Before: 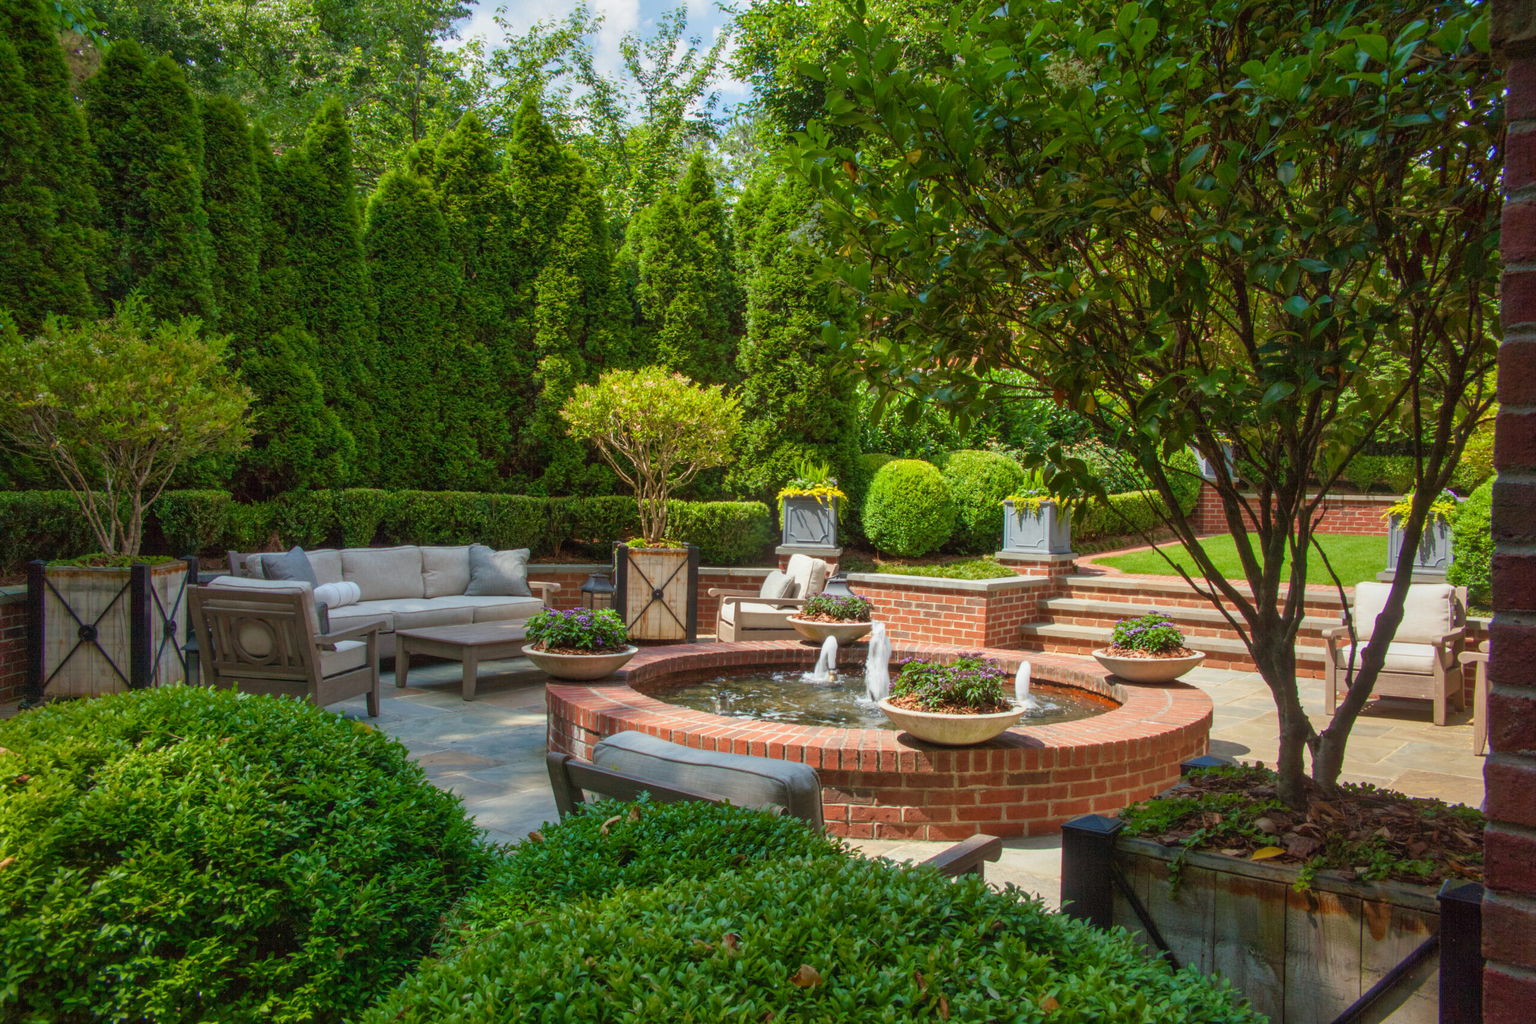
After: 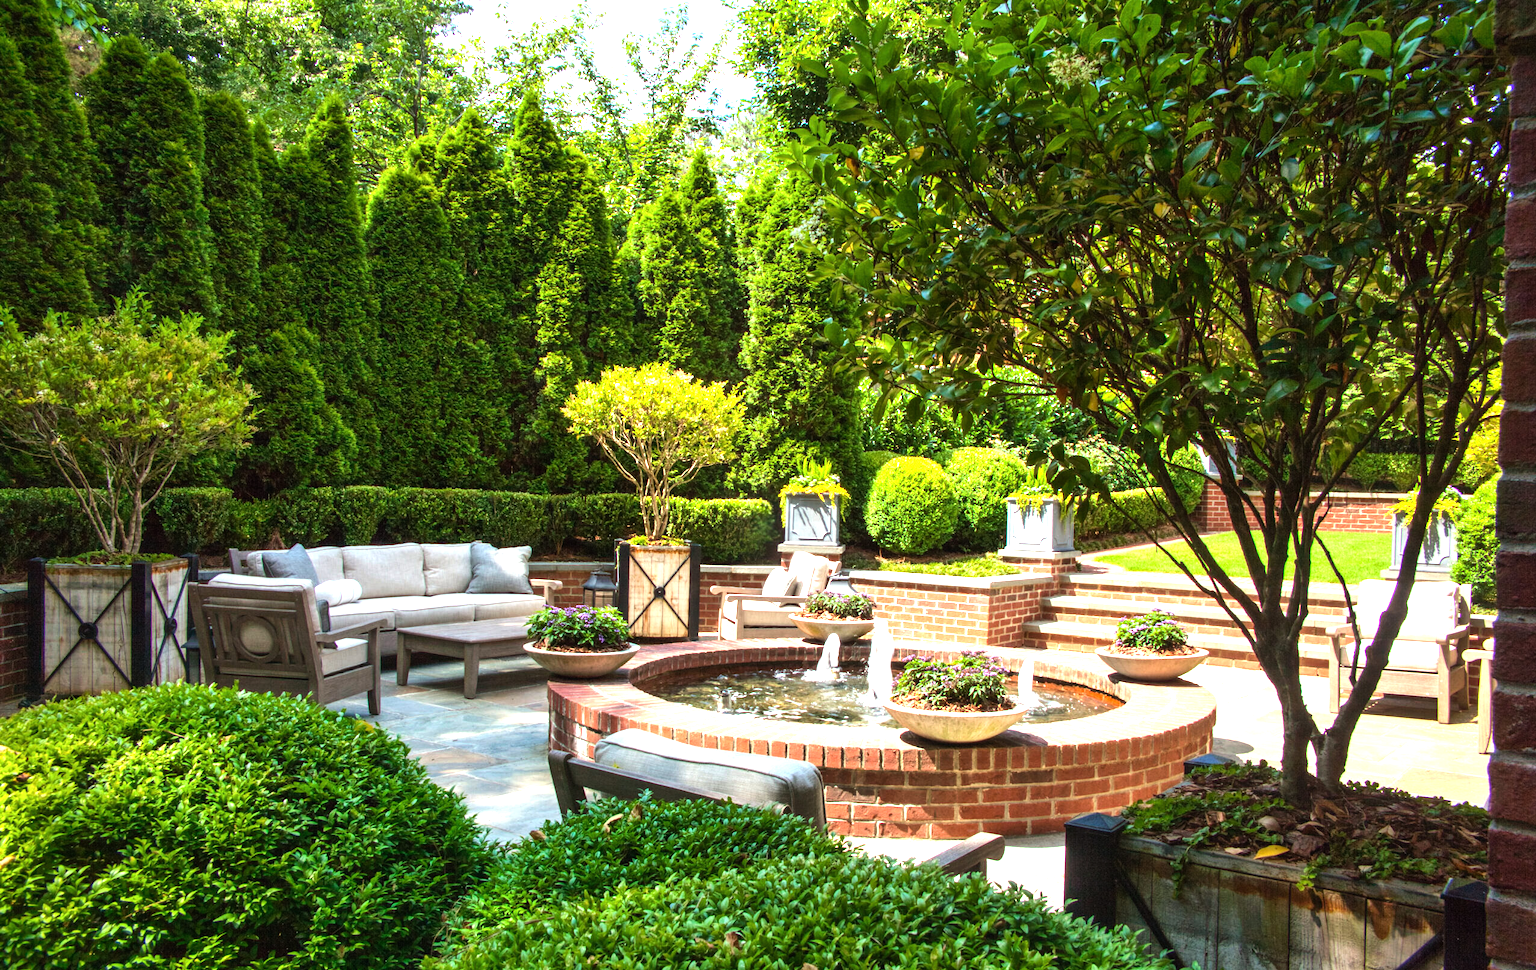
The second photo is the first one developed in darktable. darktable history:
crop: top 0.448%, right 0.264%, bottom 5.045%
exposure: black level correction 0, exposure 0.7 EV, compensate exposure bias true, compensate highlight preservation false
tone equalizer: -8 EV -1.08 EV, -7 EV -1.01 EV, -6 EV -0.867 EV, -5 EV -0.578 EV, -3 EV 0.578 EV, -2 EV 0.867 EV, -1 EV 1.01 EV, +0 EV 1.08 EV, edges refinement/feathering 500, mask exposure compensation -1.57 EV, preserve details no
